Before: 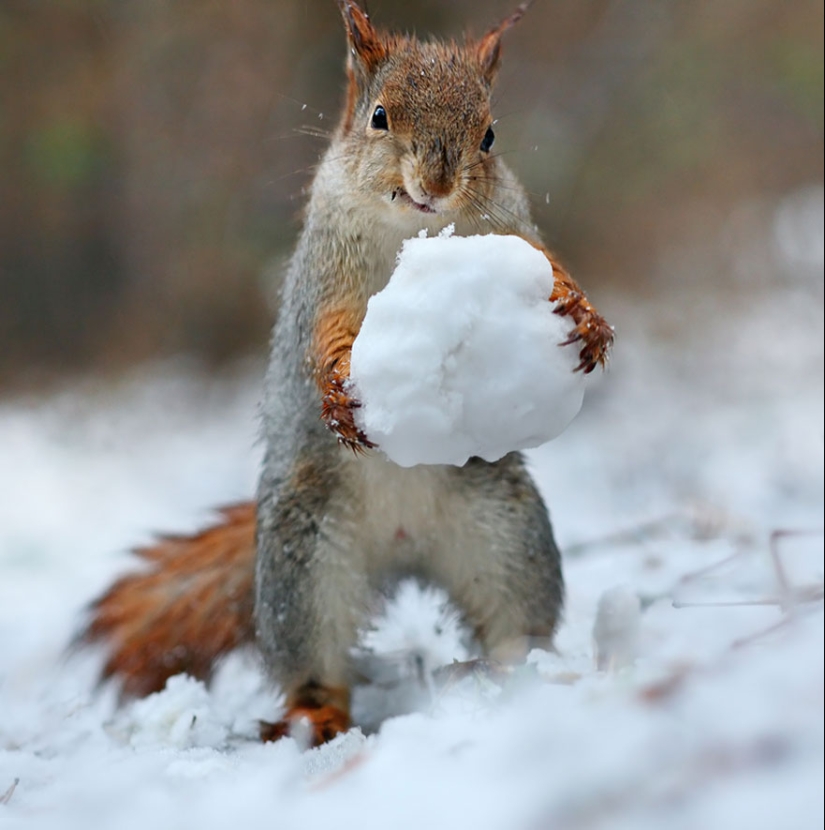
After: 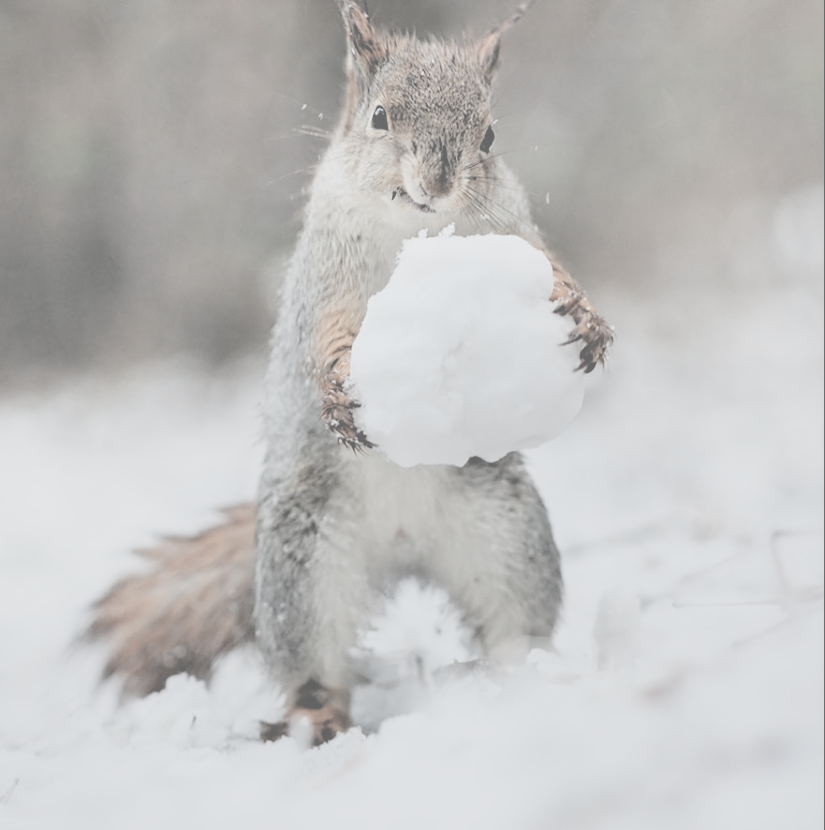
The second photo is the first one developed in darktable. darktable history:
contrast brightness saturation: contrast -0.307, brightness 0.738, saturation -0.779
filmic rgb: black relative exposure -5.08 EV, white relative exposure 3.98 EV, hardness 2.88, contrast 1.298
local contrast: on, module defaults
